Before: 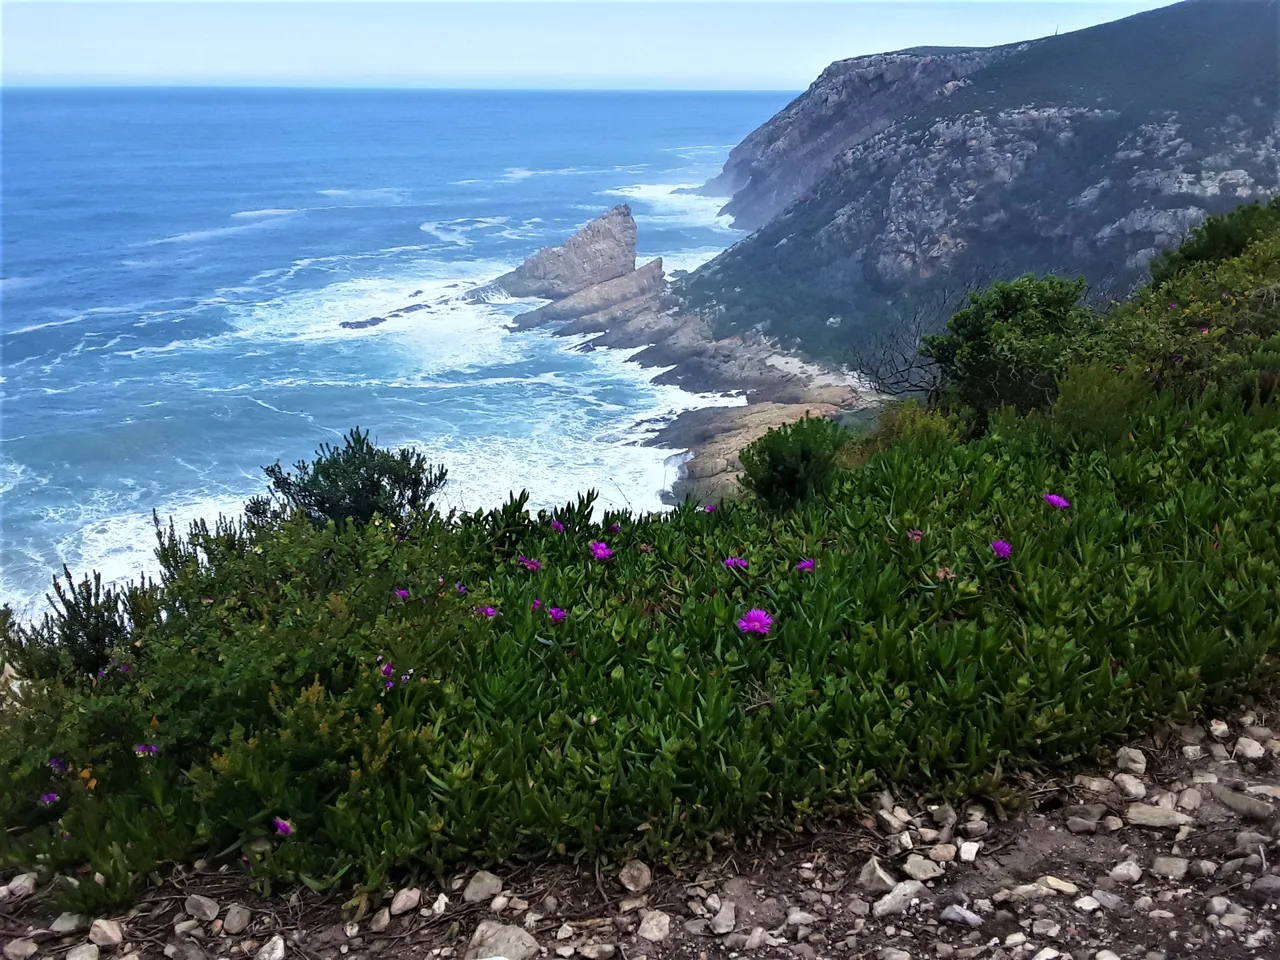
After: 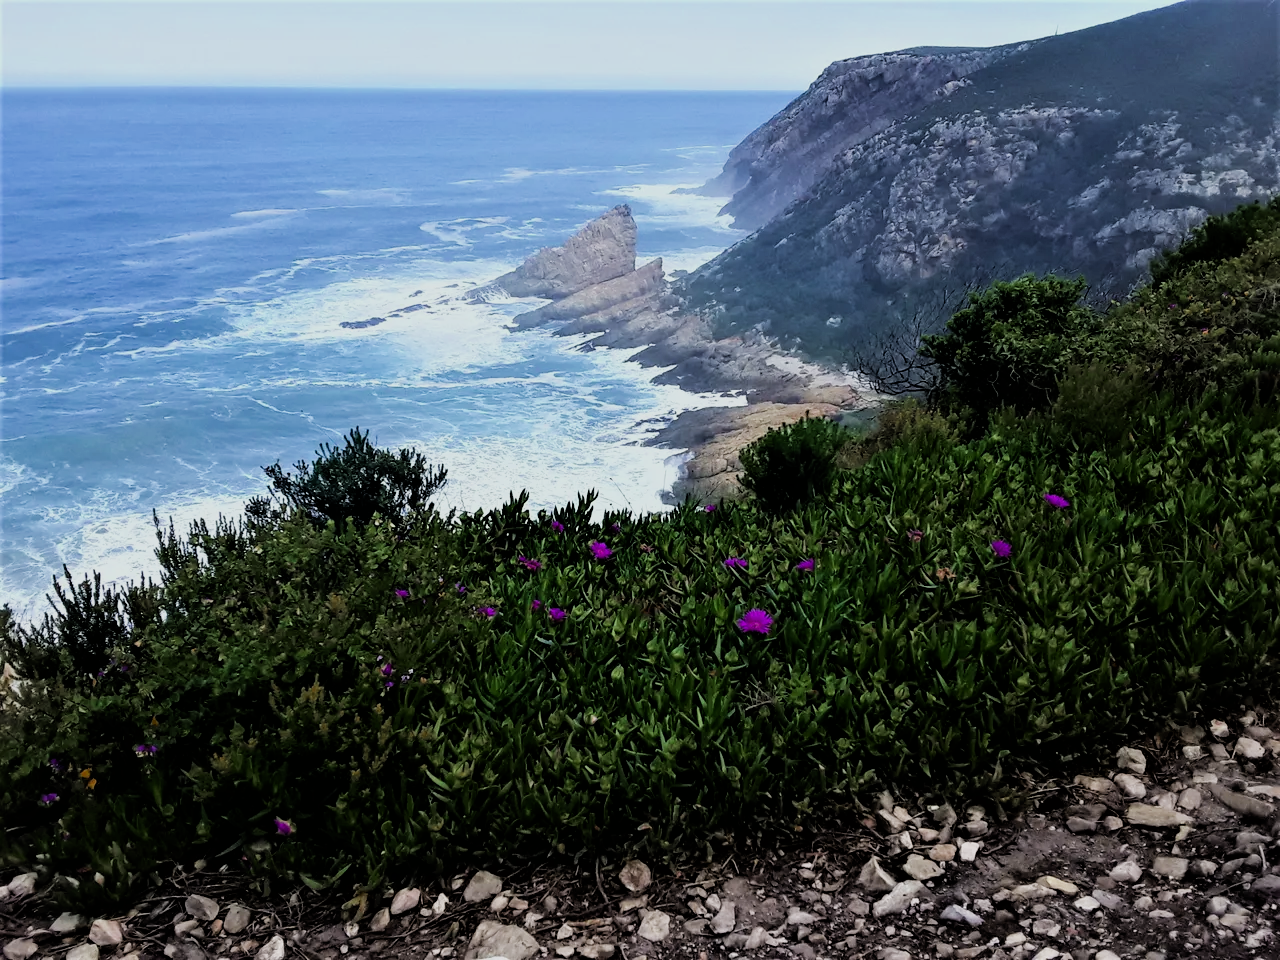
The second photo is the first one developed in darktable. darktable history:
color zones: curves: ch0 [(0.11, 0.396) (0.195, 0.36) (0.25, 0.5) (0.303, 0.412) (0.357, 0.544) (0.75, 0.5) (0.967, 0.328)]; ch1 [(0, 0.468) (0.112, 0.512) (0.202, 0.6) (0.25, 0.5) (0.307, 0.352) (0.357, 0.544) (0.75, 0.5) (0.963, 0.524)]
filmic rgb: black relative exposure -5.03 EV, white relative exposure 4 EV, hardness 2.89, contrast 1.194, highlights saturation mix -28.62%
